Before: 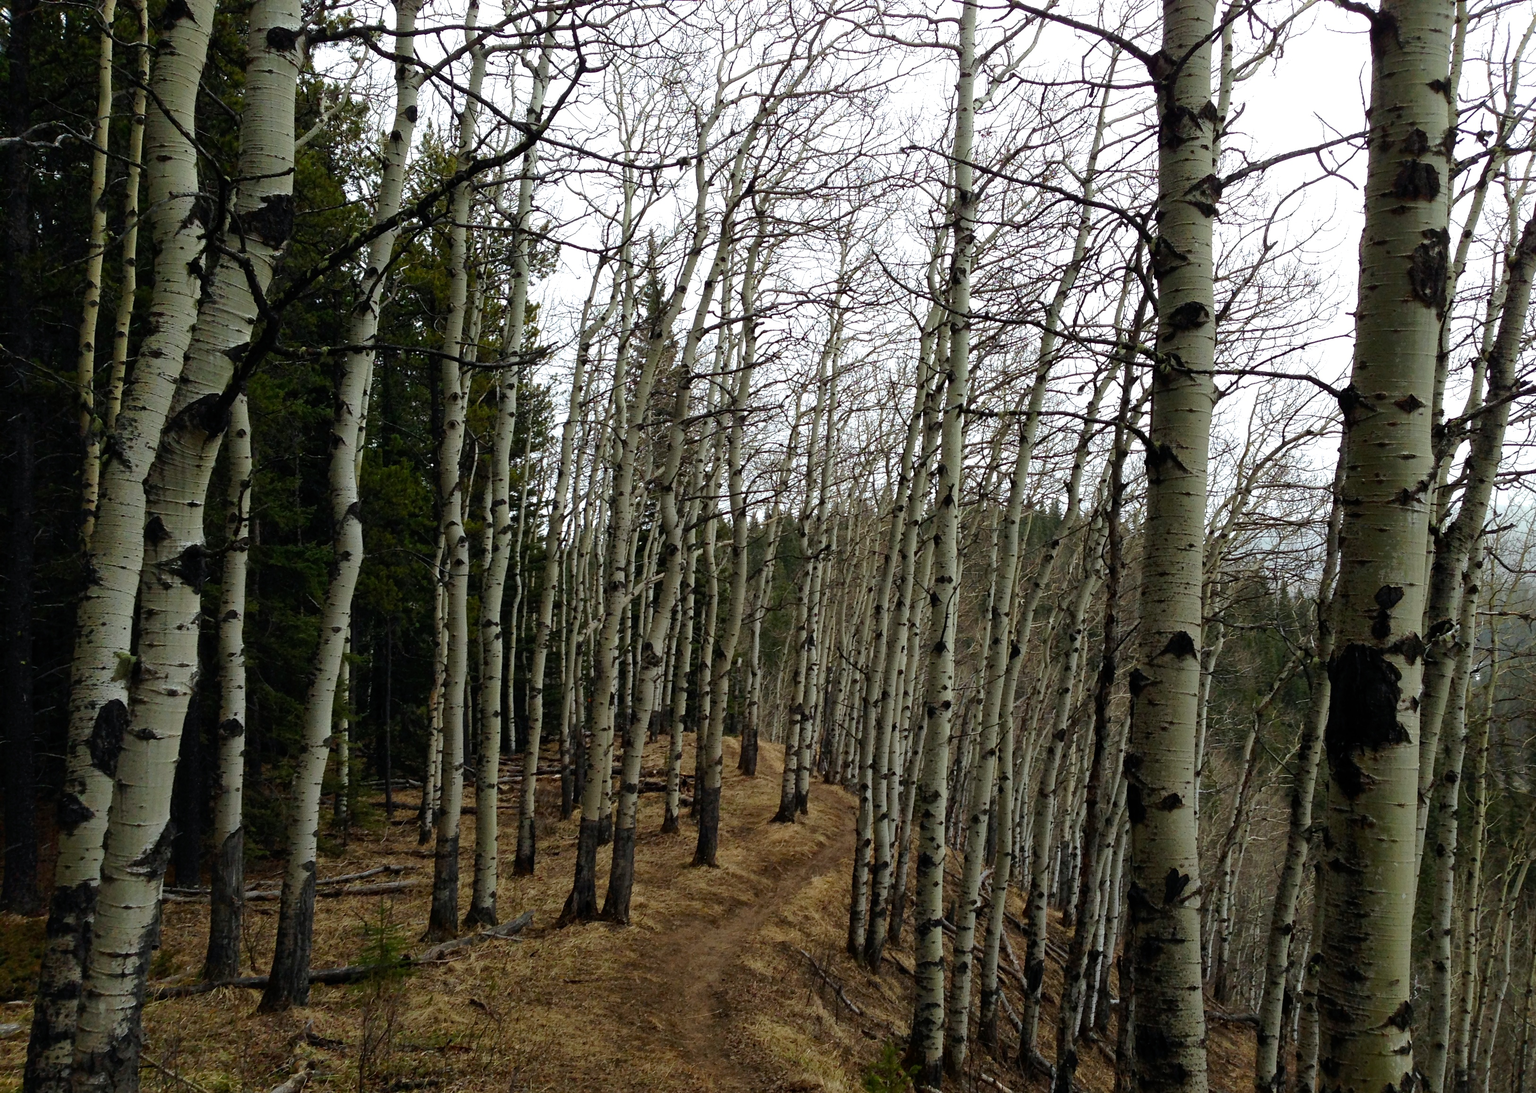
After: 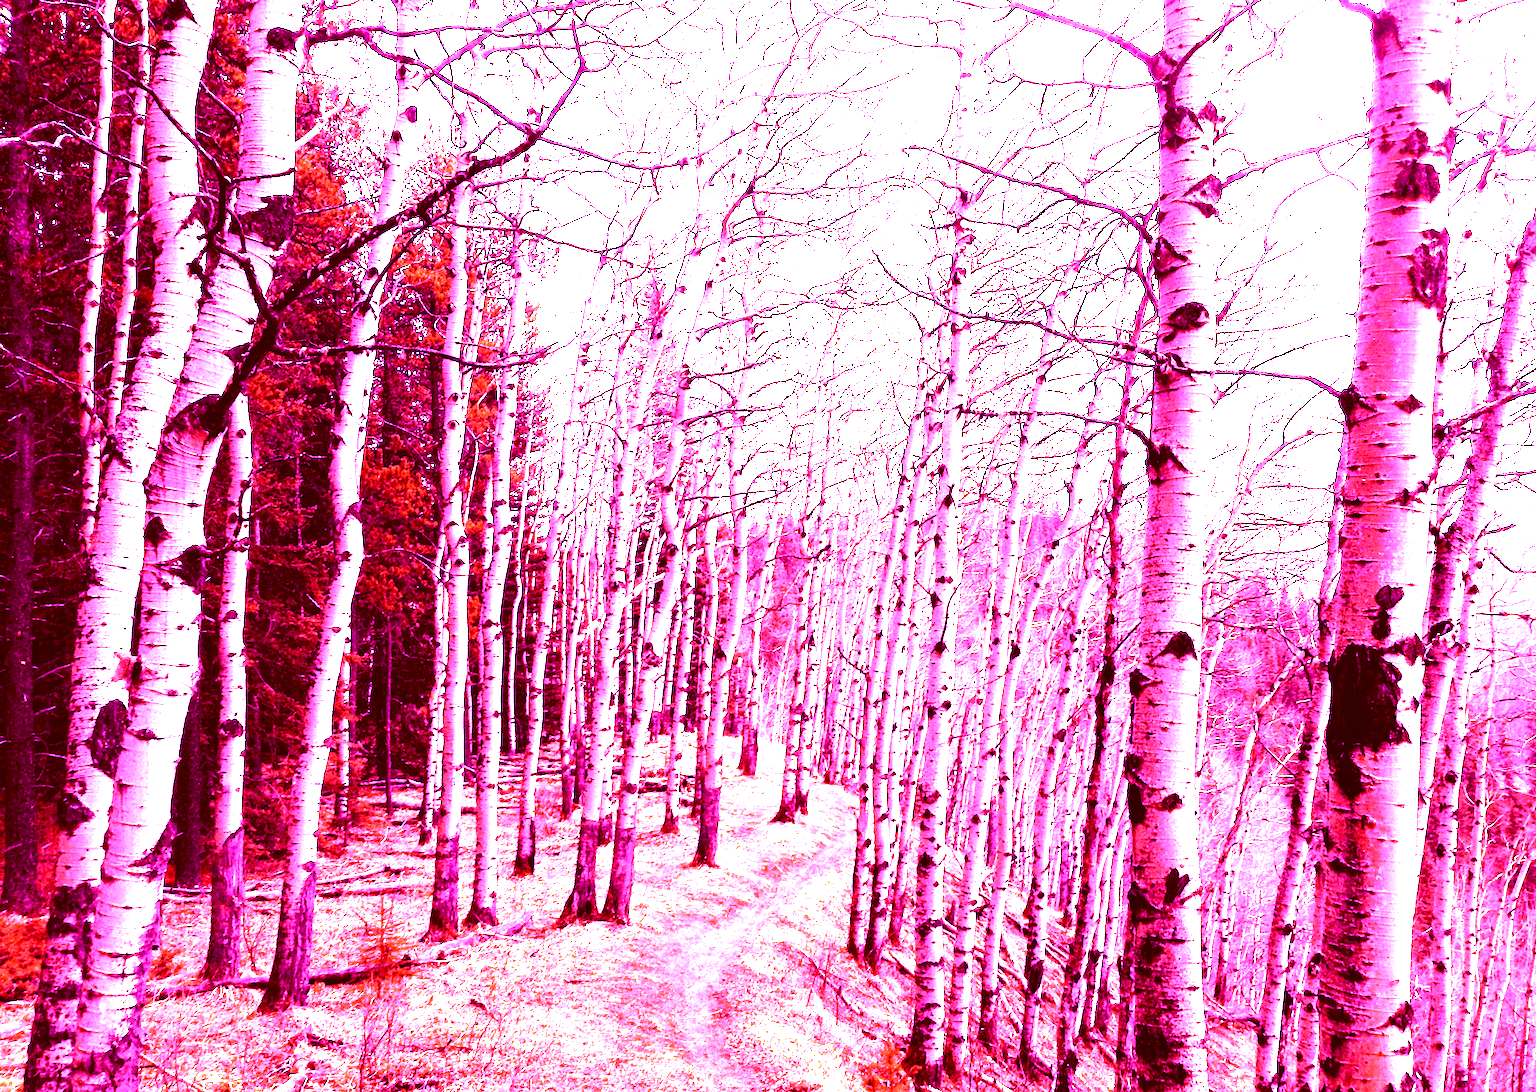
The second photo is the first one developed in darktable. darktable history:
white balance: red 8, blue 8
color correction: highlights a* 9.03, highlights b* 8.71, shadows a* 40, shadows b* 40, saturation 0.8
